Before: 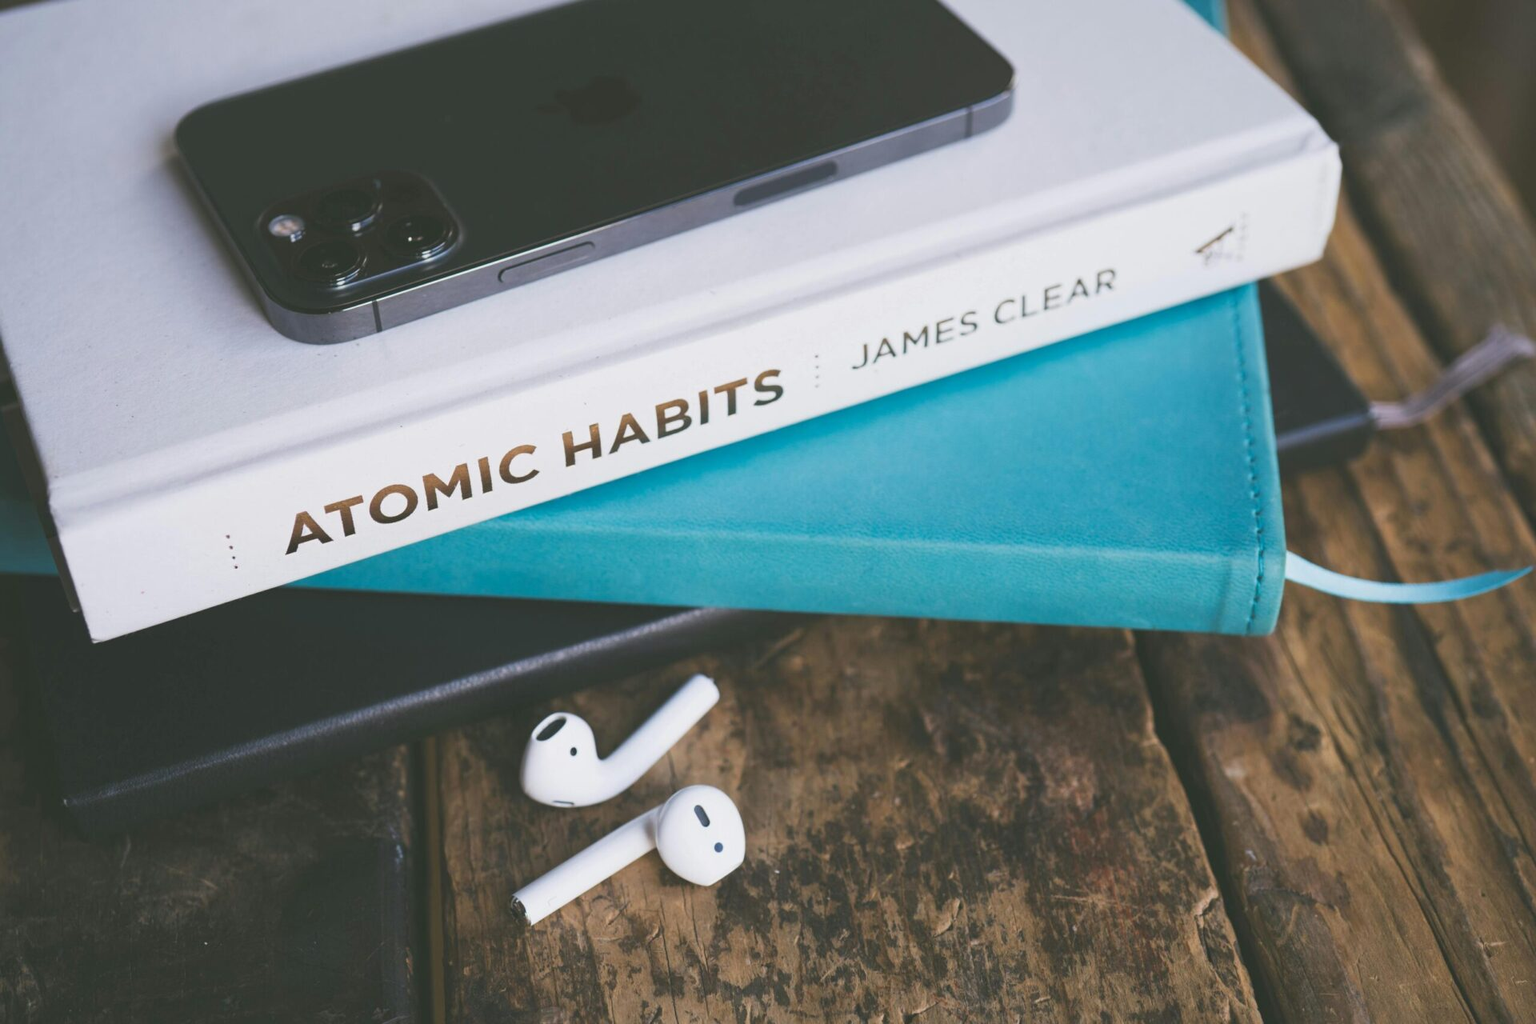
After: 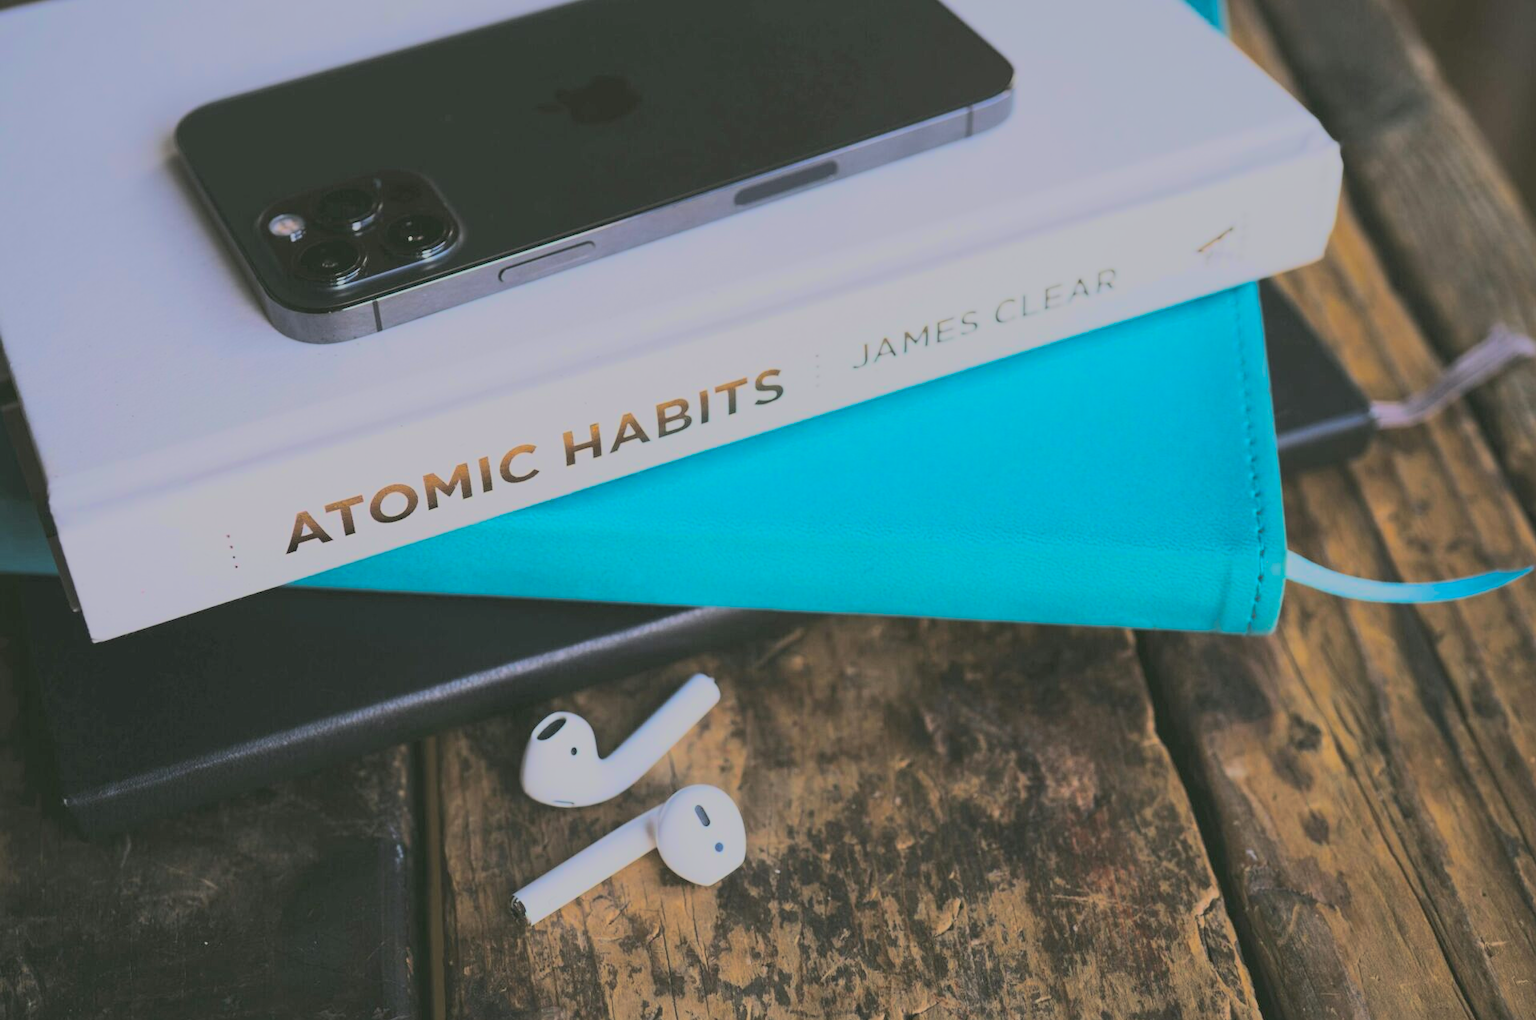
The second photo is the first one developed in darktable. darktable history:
tone equalizer: -8 EV 0.014 EV, -7 EV -0.028 EV, -6 EV 0.019 EV, -5 EV 0.039 EV, -4 EV 0.244 EV, -3 EV 0.635 EV, -2 EV 0.569 EV, -1 EV 0.205 EV, +0 EV 0.04 EV, edges refinement/feathering 500, mask exposure compensation -1.57 EV, preserve details no
crop: top 0.125%, bottom 0.197%
filmic rgb: middle gray luminance 3.52%, black relative exposure -5.88 EV, white relative exposure 6.31 EV, dynamic range scaling 22.36%, target black luminance 0%, hardness 2.3, latitude 45.82%, contrast 0.783, highlights saturation mix 99.31%, shadows ↔ highlights balance 0.25%, color science v6 (2022)
